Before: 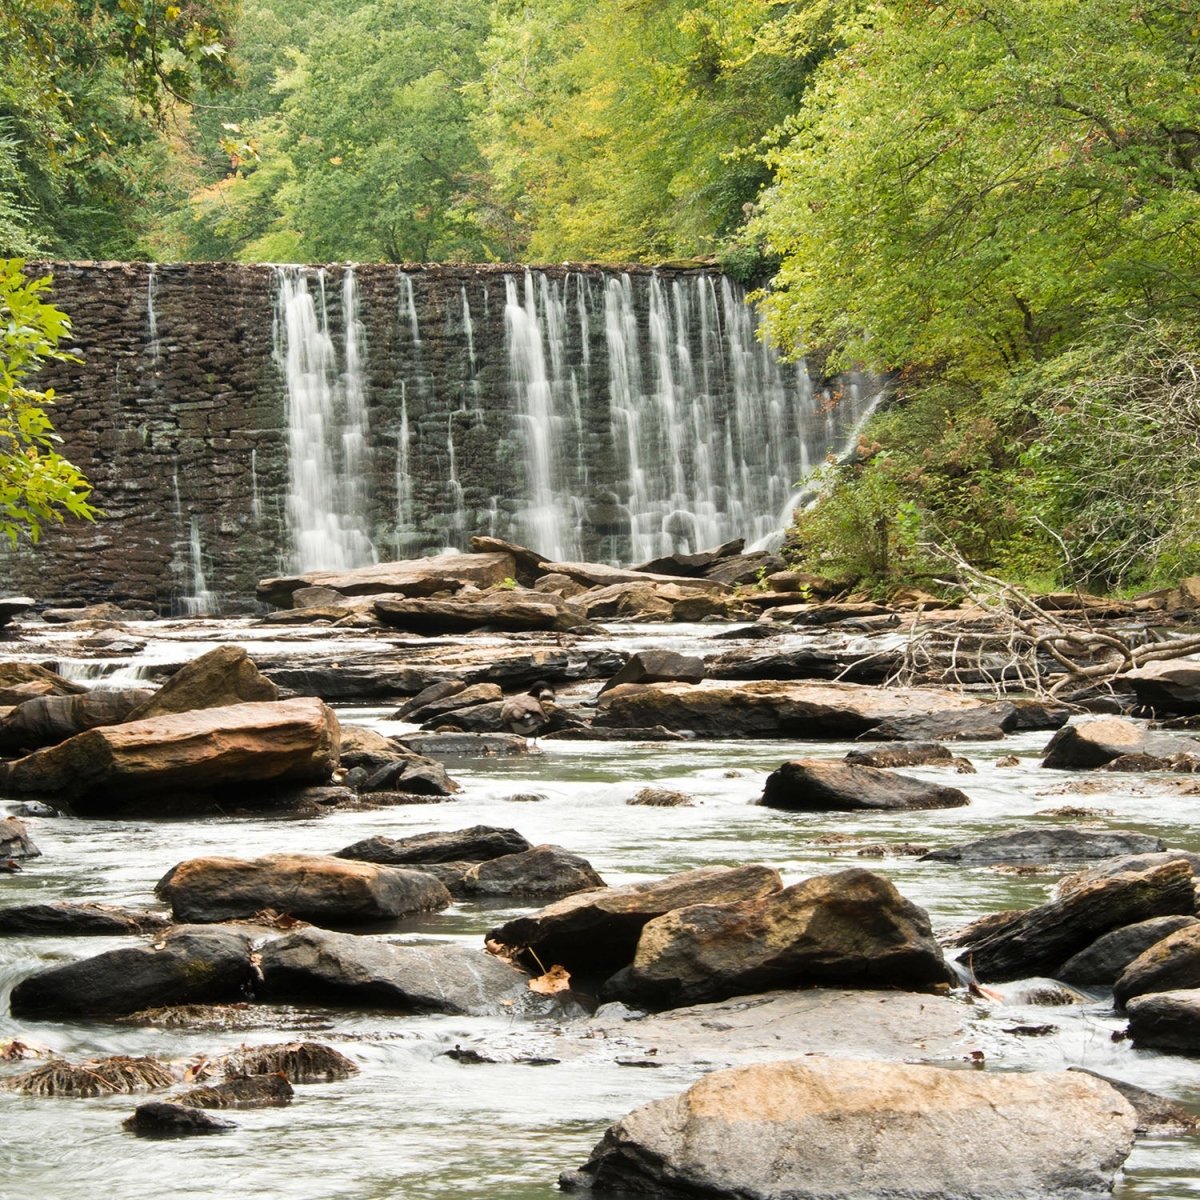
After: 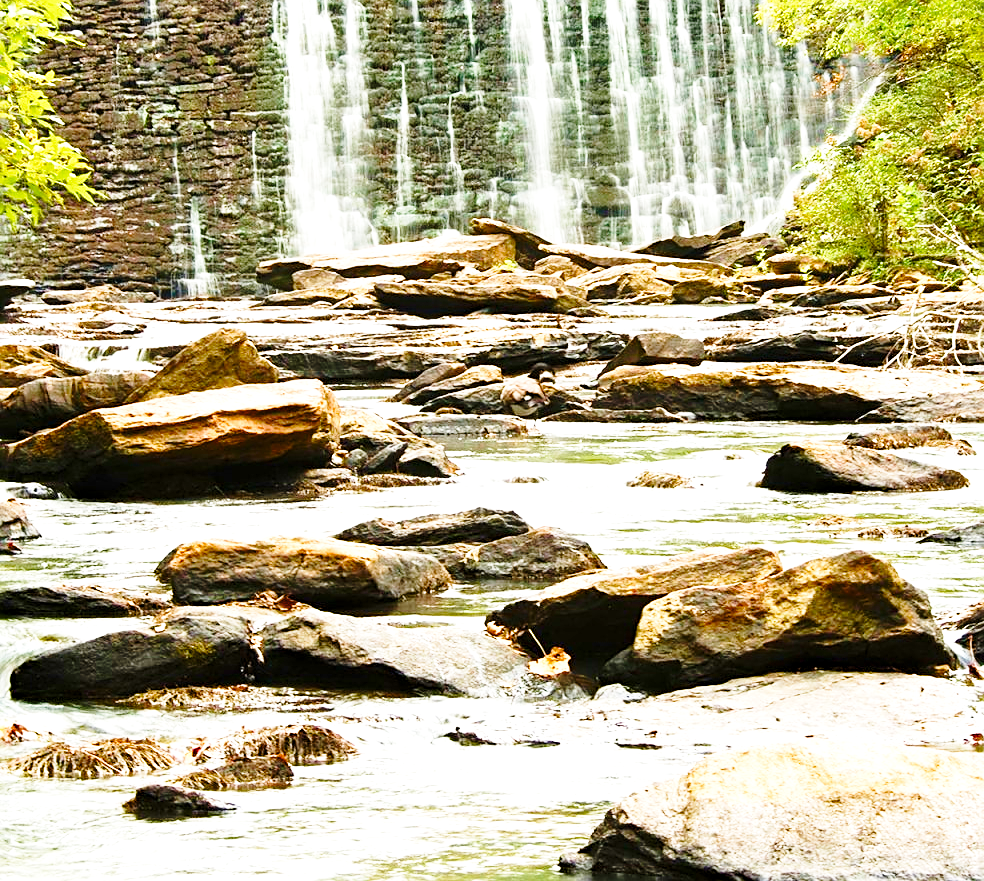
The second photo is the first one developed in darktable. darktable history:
crop: top 26.531%, right 17.959%
sharpen: on, module defaults
color balance rgb: perceptual saturation grading › global saturation 20%, perceptual saturation grading › highlights -25%, perceptual saturation grading › shadows 50%
contrast brightness saturation: saturation 0.13
base curve: curves: ch0 [(0, 0) (0.028, 0.03) (0.121, 0.232) (0.46, 0.748) (0.859, 0.968) (1, 1)], preserve colors none
exposure: black level correction 0, exposure 0.7 EV, compensate exposure bias true, compensate highlight preservation false
velvia: strength 27%
haze removal: compatibility mode true, adaptive false
